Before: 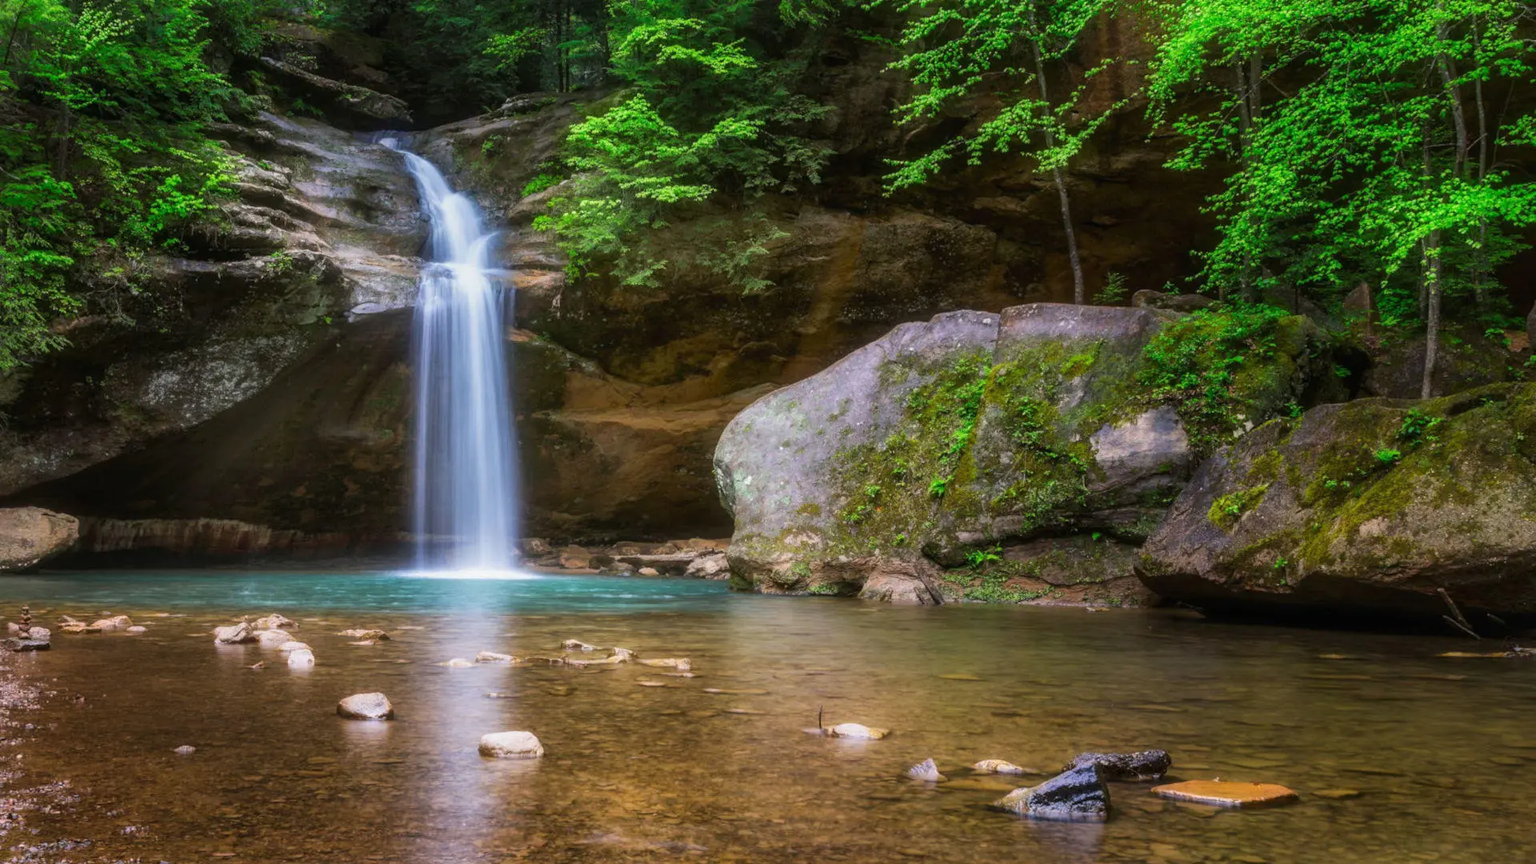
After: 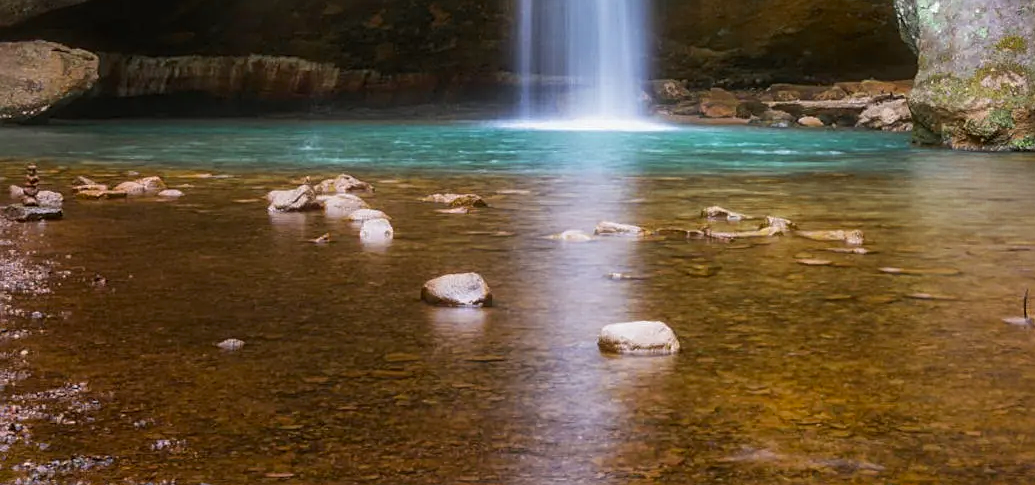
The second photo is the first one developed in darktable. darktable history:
sharpen: on, module defaults
crop and rotate: top 54.978%, right 46.083%, bottom 0.1%
color zones: curves: ch0 [(0.11, 0.396) (0.195, 0.36) (0.25, 0.5) (0.303, 0.412) (0.357, 0.544) (0.75, 0.5) (0.967, 0.328)]; ch1 [(0, 0.468) (0.112, 0.512) (0.202, 0.6) (0.25, 0.5) (0.307, 0.352) (0.357, 0.544) (0.75, 0.5) (0.963, 0.524)]
